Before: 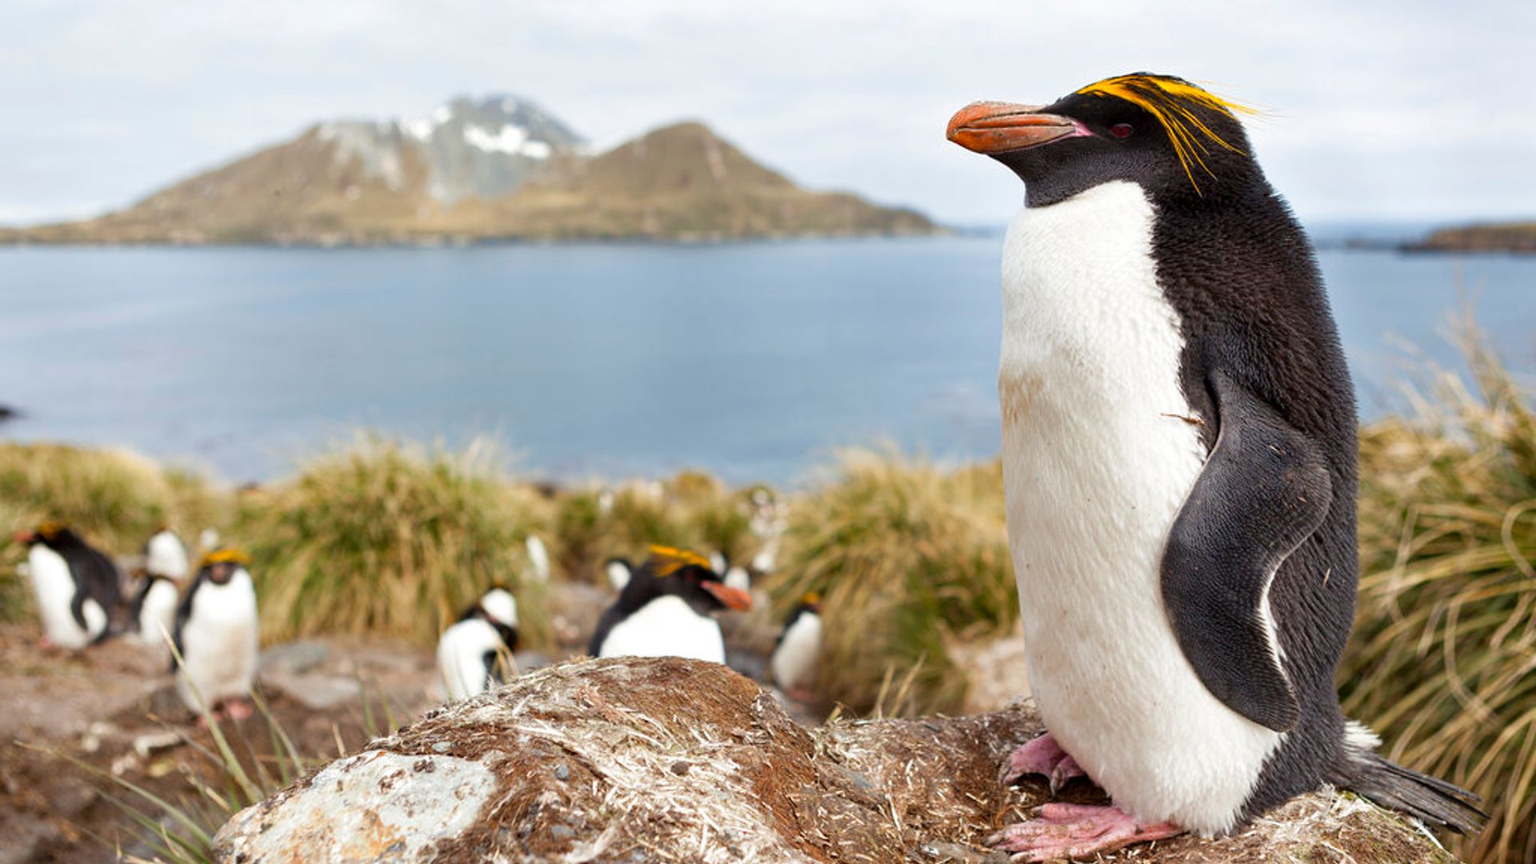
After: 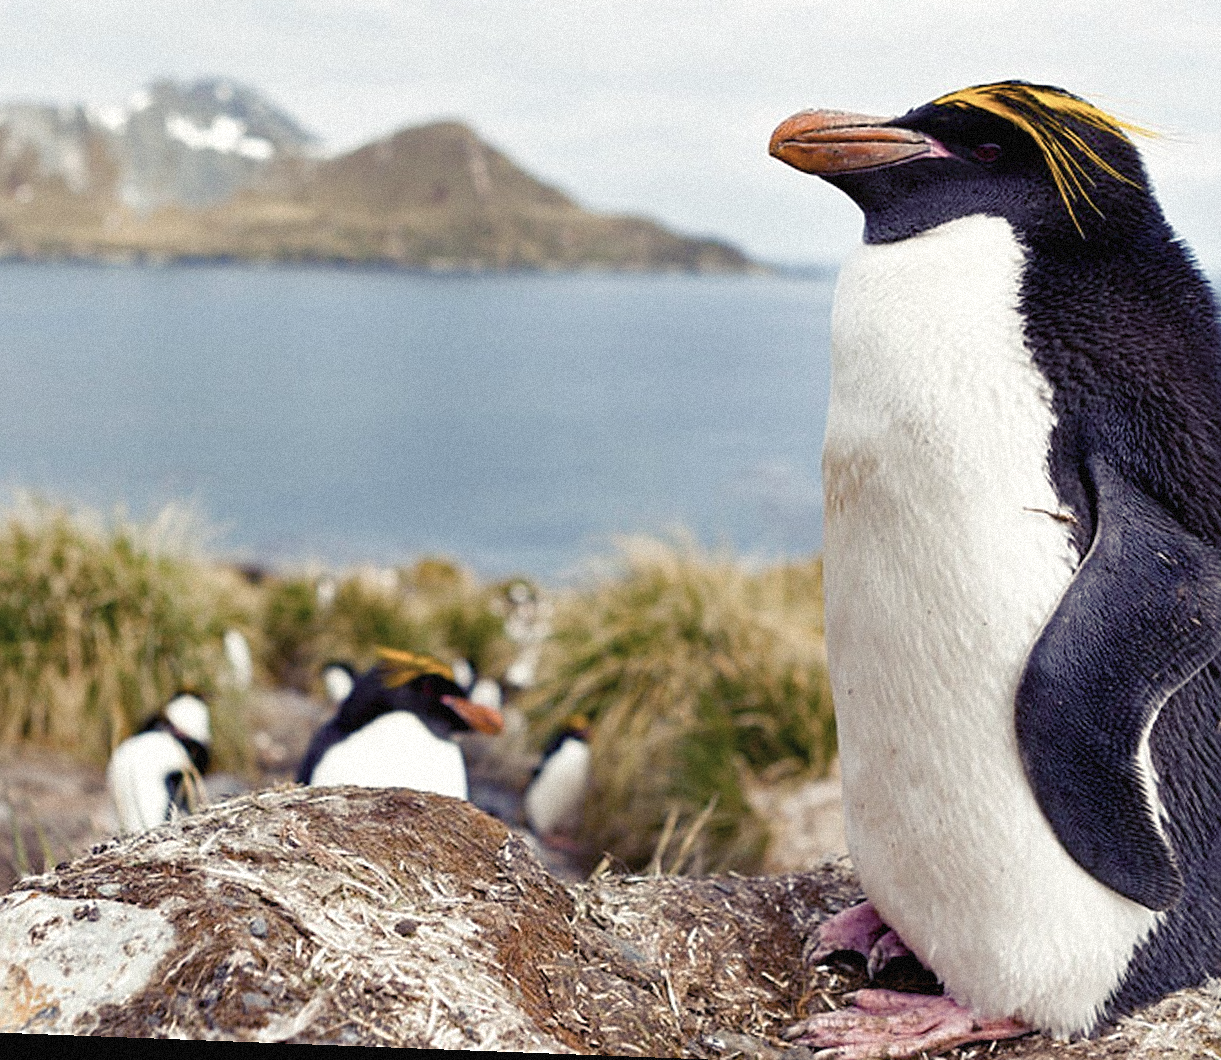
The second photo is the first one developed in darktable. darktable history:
white balance: red 1, blue 1
color balance rgb: shadows lift › luminance -28.76%, shadows lift › chroma 15%, shadows lift › hue 270°, power › chroma 1%, power › hue 255°, highlights gain › luminance 7.14%, highlights gain › chroma 2%, highlights gain › hue 90°, global offset › luminance -0.29%, global offset › hue 260°, perceptual saturation grading › global saturation 20%, perceptual saturation grading › highlights -13.92%, perceptual saturation grading › shadows 50%
sharpen: on, module defaults
haze removal: compatibility mode true, adaptive false
crop and rotate: left 22.918%, top 5.629%, right 14.711%, bottom 2.247%
grain: mid-tones bias 0%
contrast brightness saturation: contrast -0.05, saturation -0.41
rotate and perspective: rotation 2.17°, automatic cropping off
